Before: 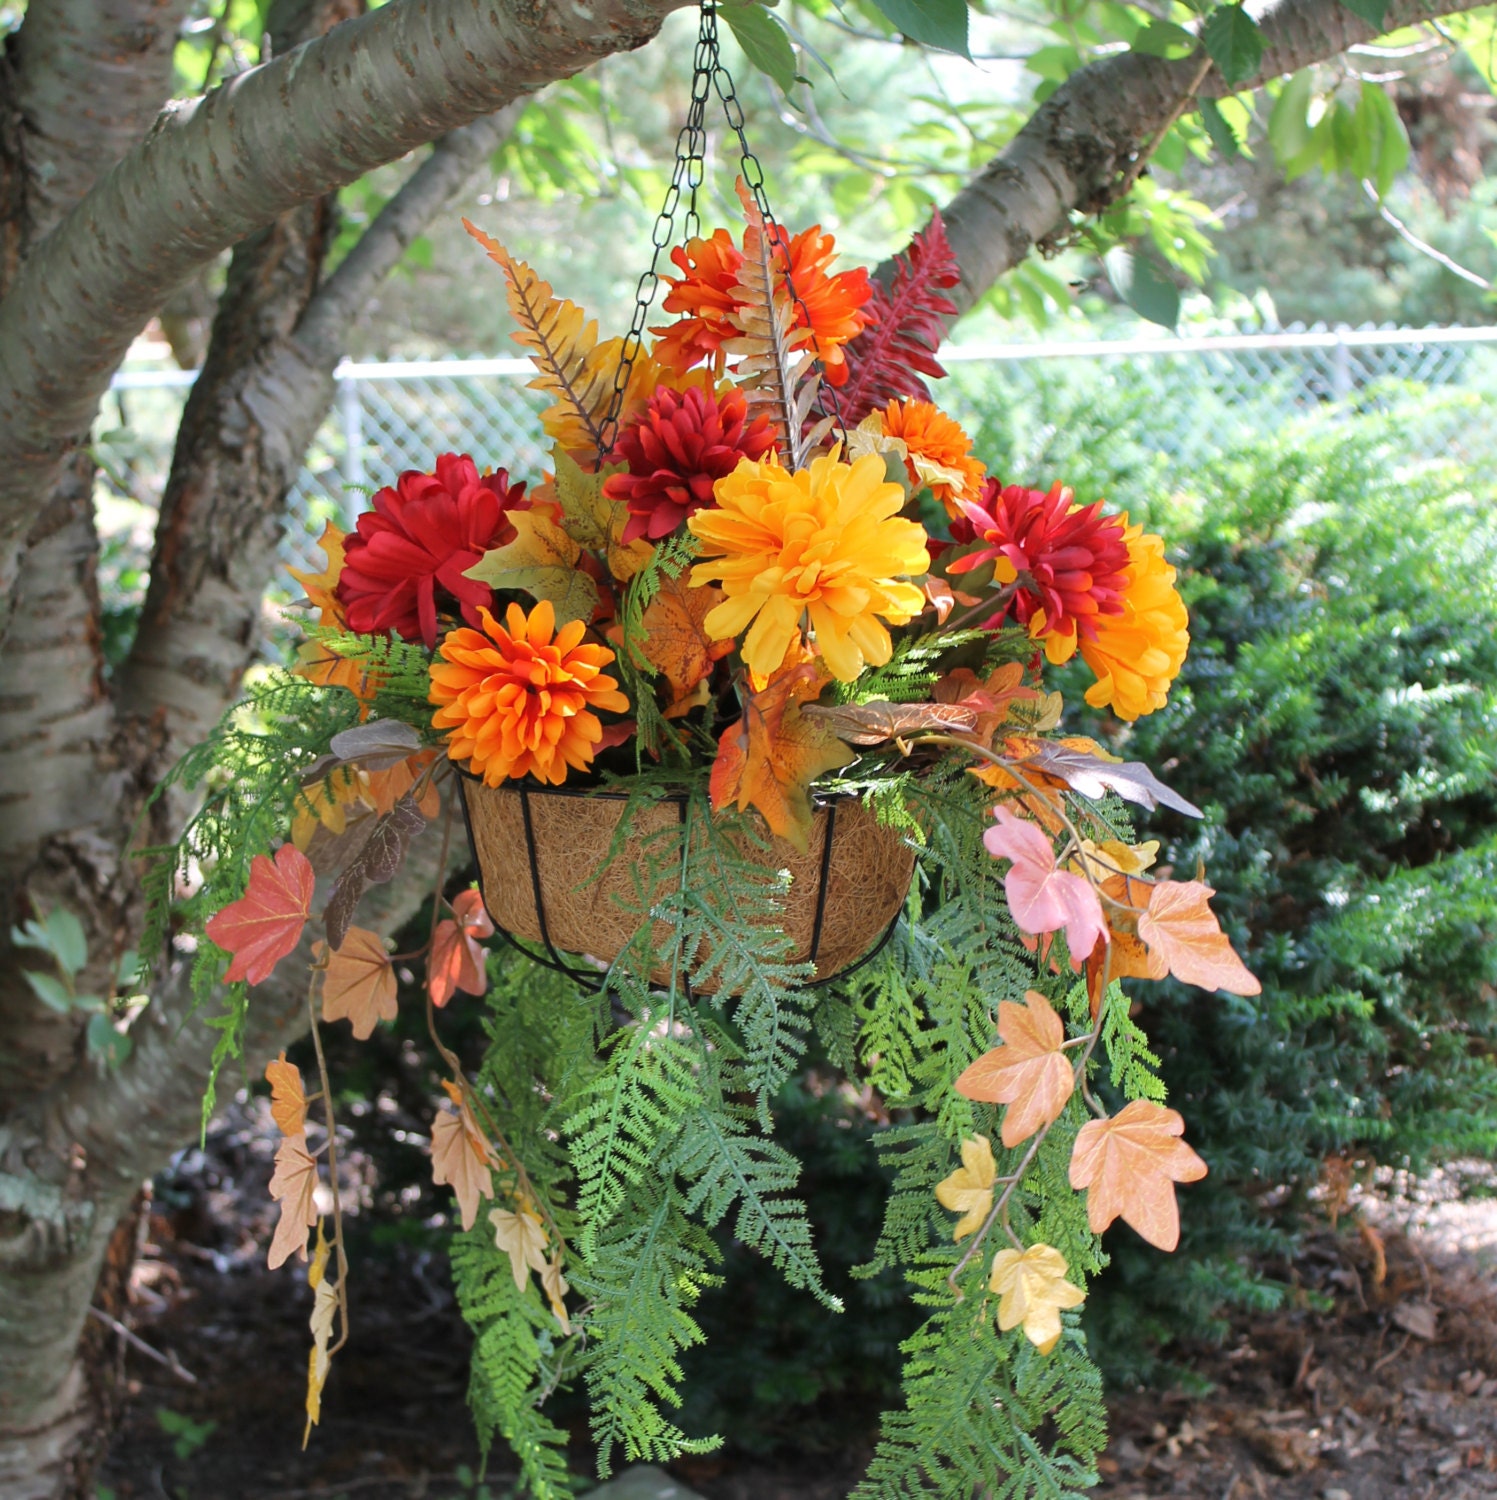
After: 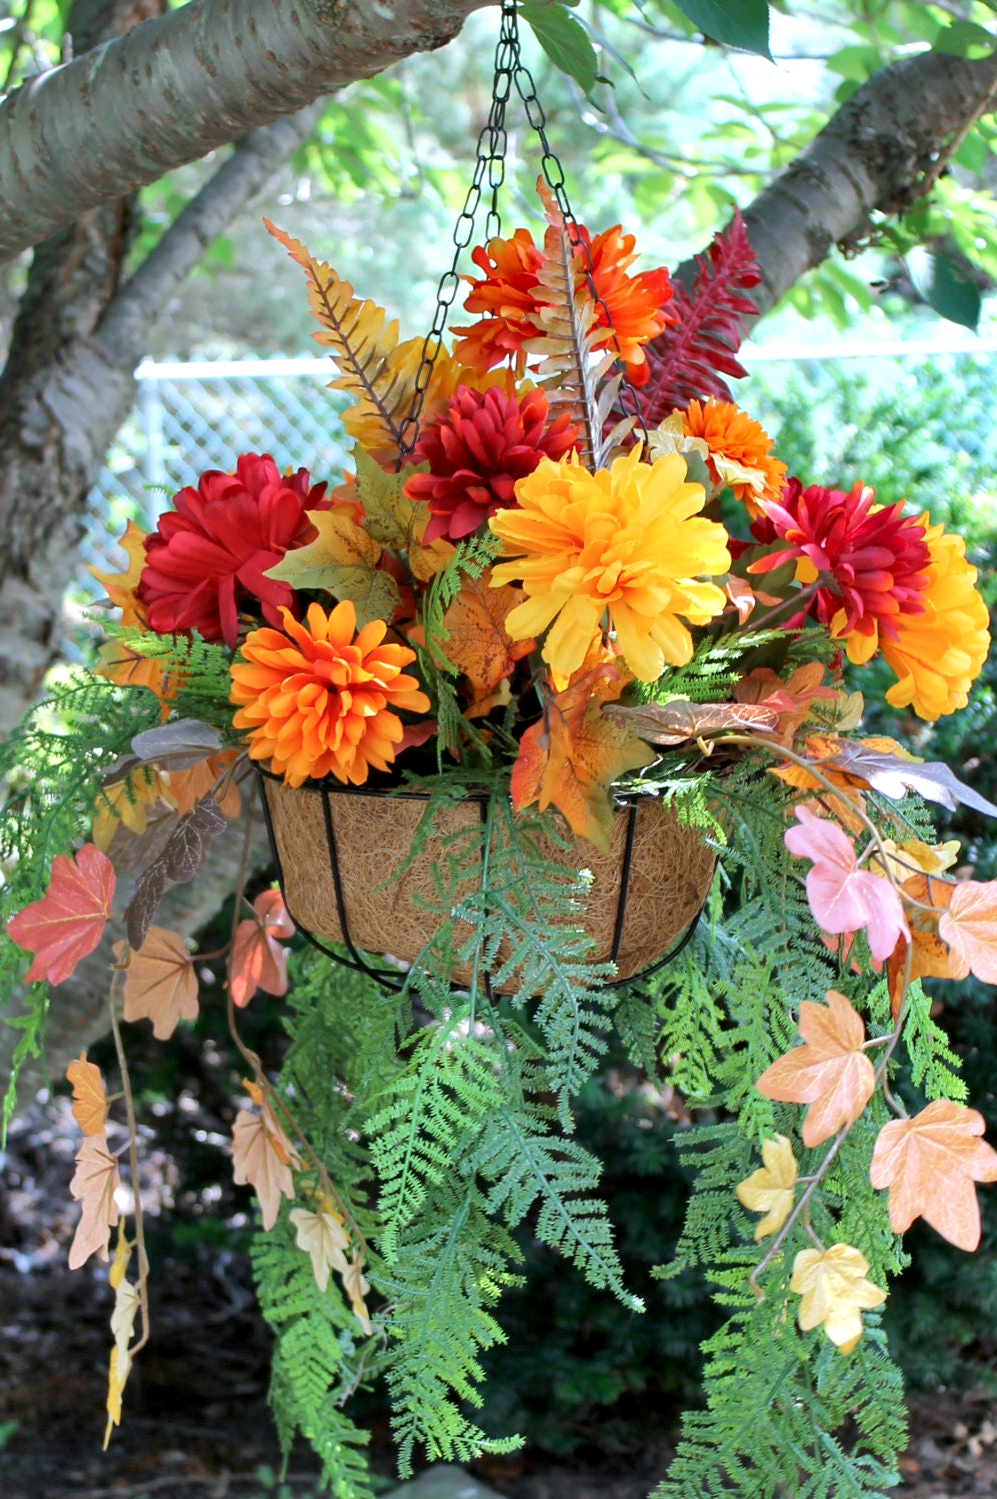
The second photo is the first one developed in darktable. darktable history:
color calibration: illuminant custom, x 0.368, y 0.373, temperature 4330.32 K
crop and rotate: left 13.342%, right 19.991%
exposure: black level correction 0.005, exposure 0.286 EV, compensate highlight preservation false
shadows and highlights: soften with gaussian
